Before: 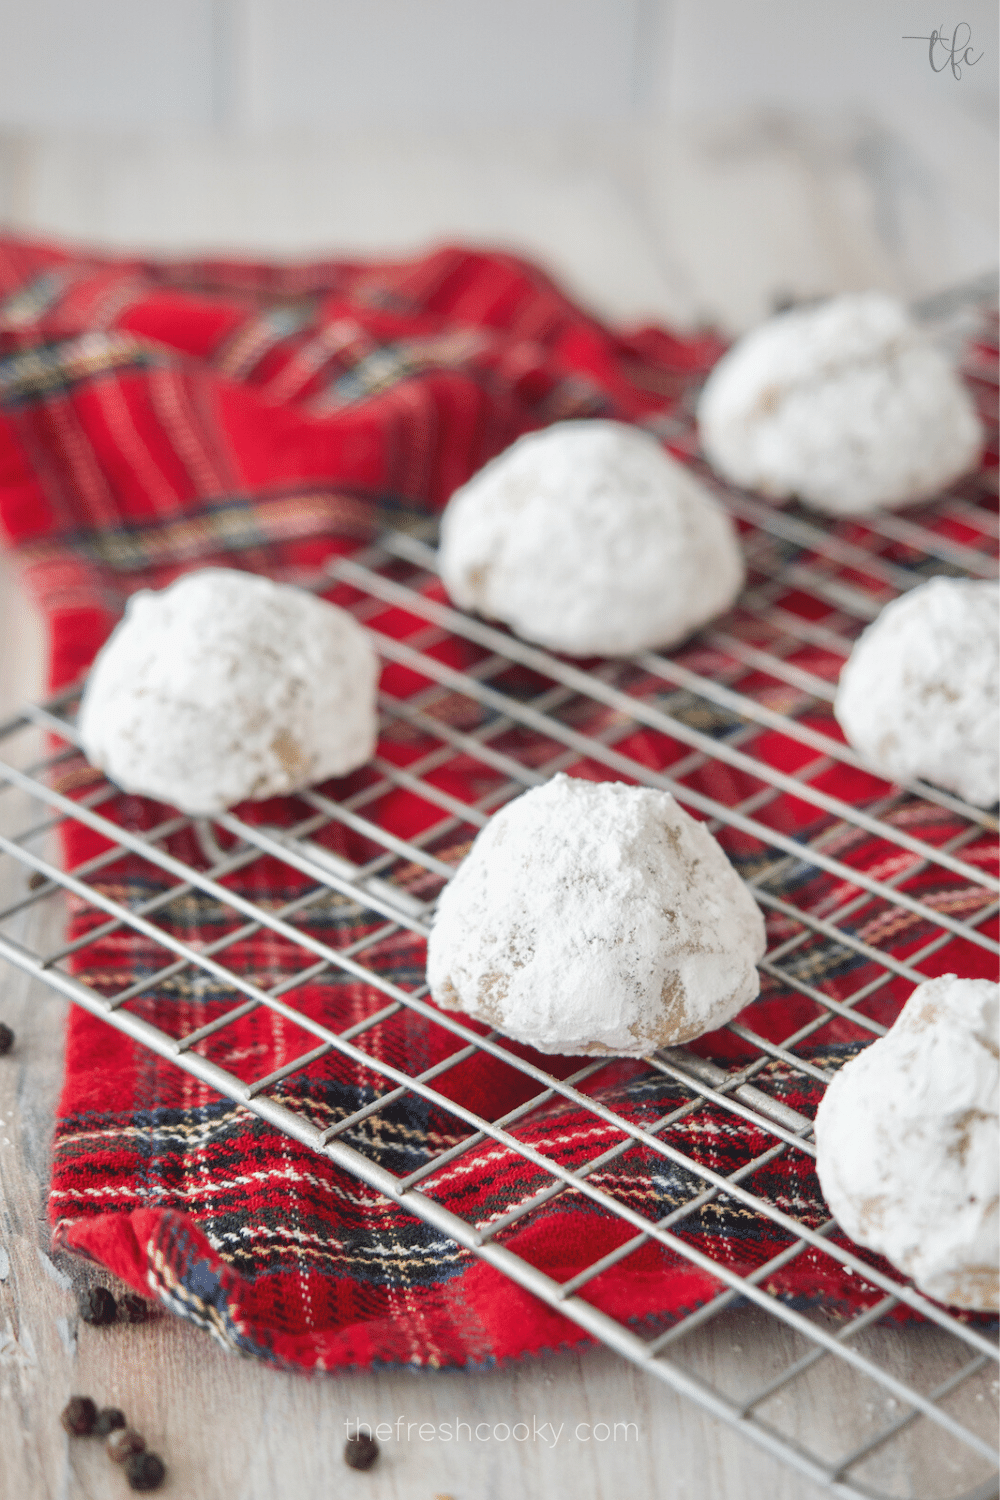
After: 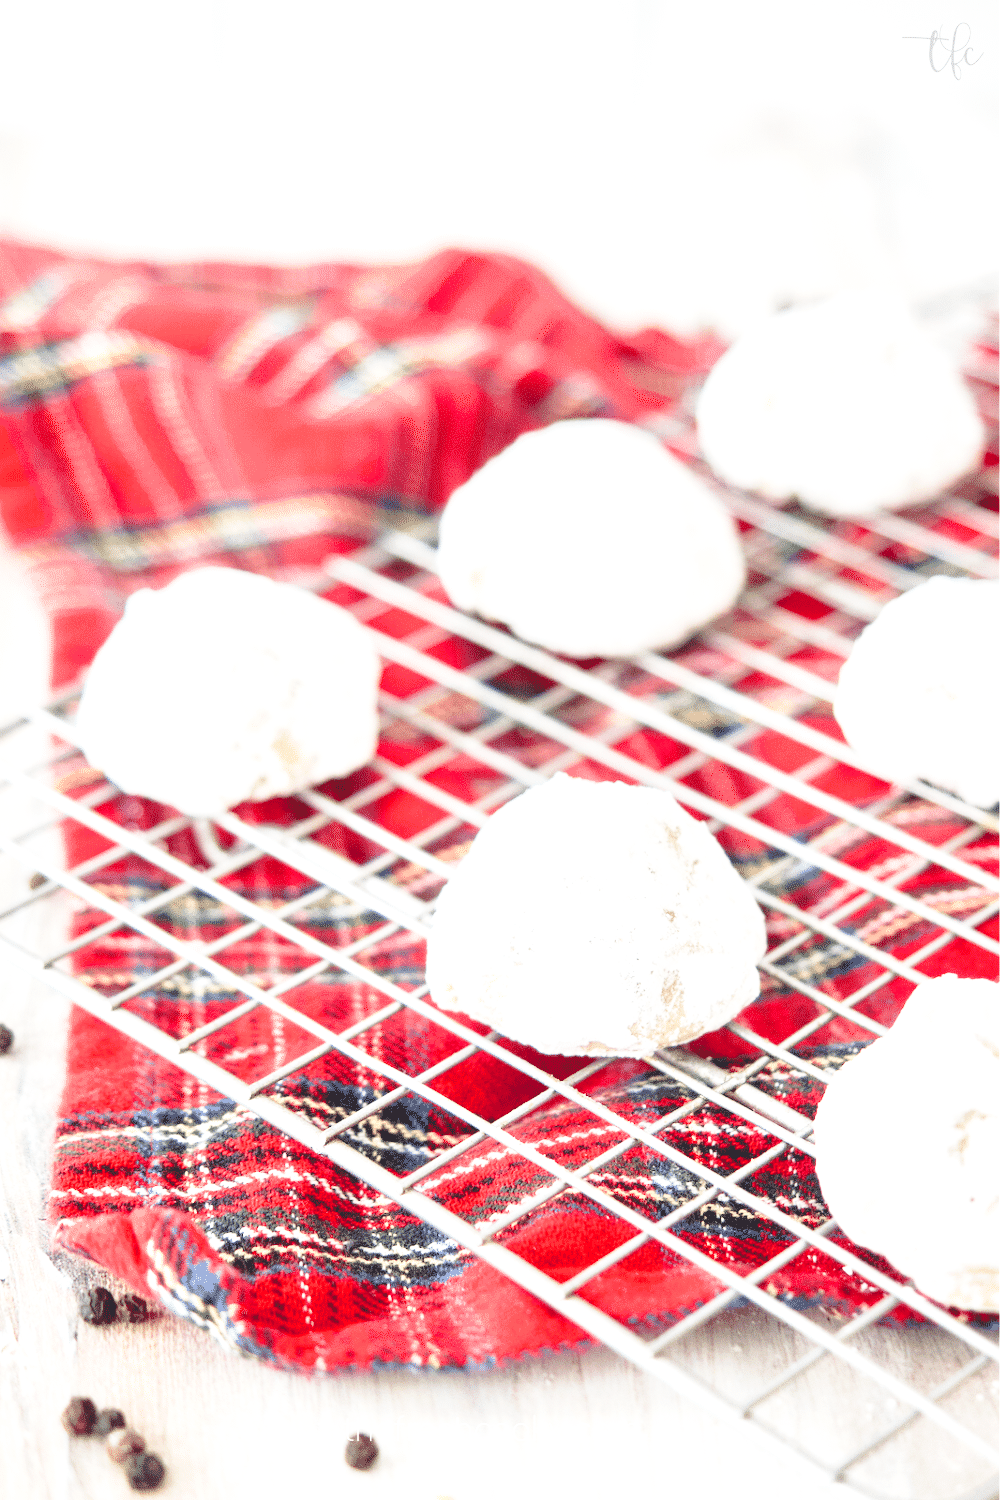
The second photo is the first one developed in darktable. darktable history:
exposure: black level correction 0, exposure 0.95 EV, compensate highlight preservation false
base curve: curves: ch0 [(0, 0) (0.032, 0.037) (0.105, 0.228) (0.435, 0.76) (0.856, 0.983) (1, 1)], preserve colors none
